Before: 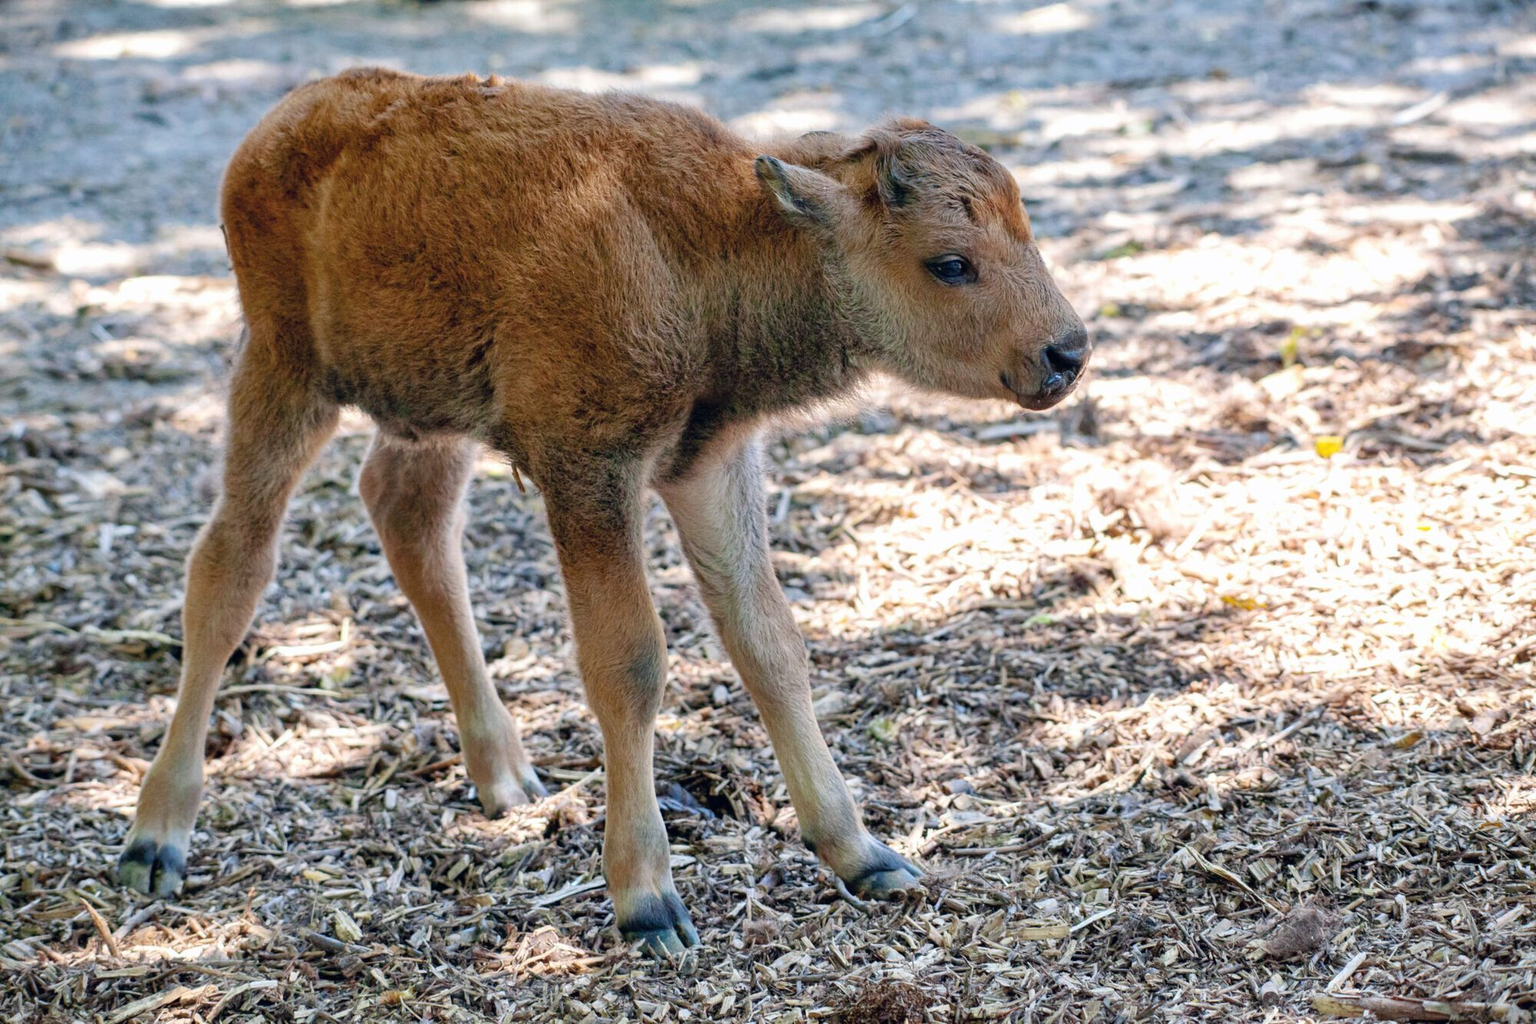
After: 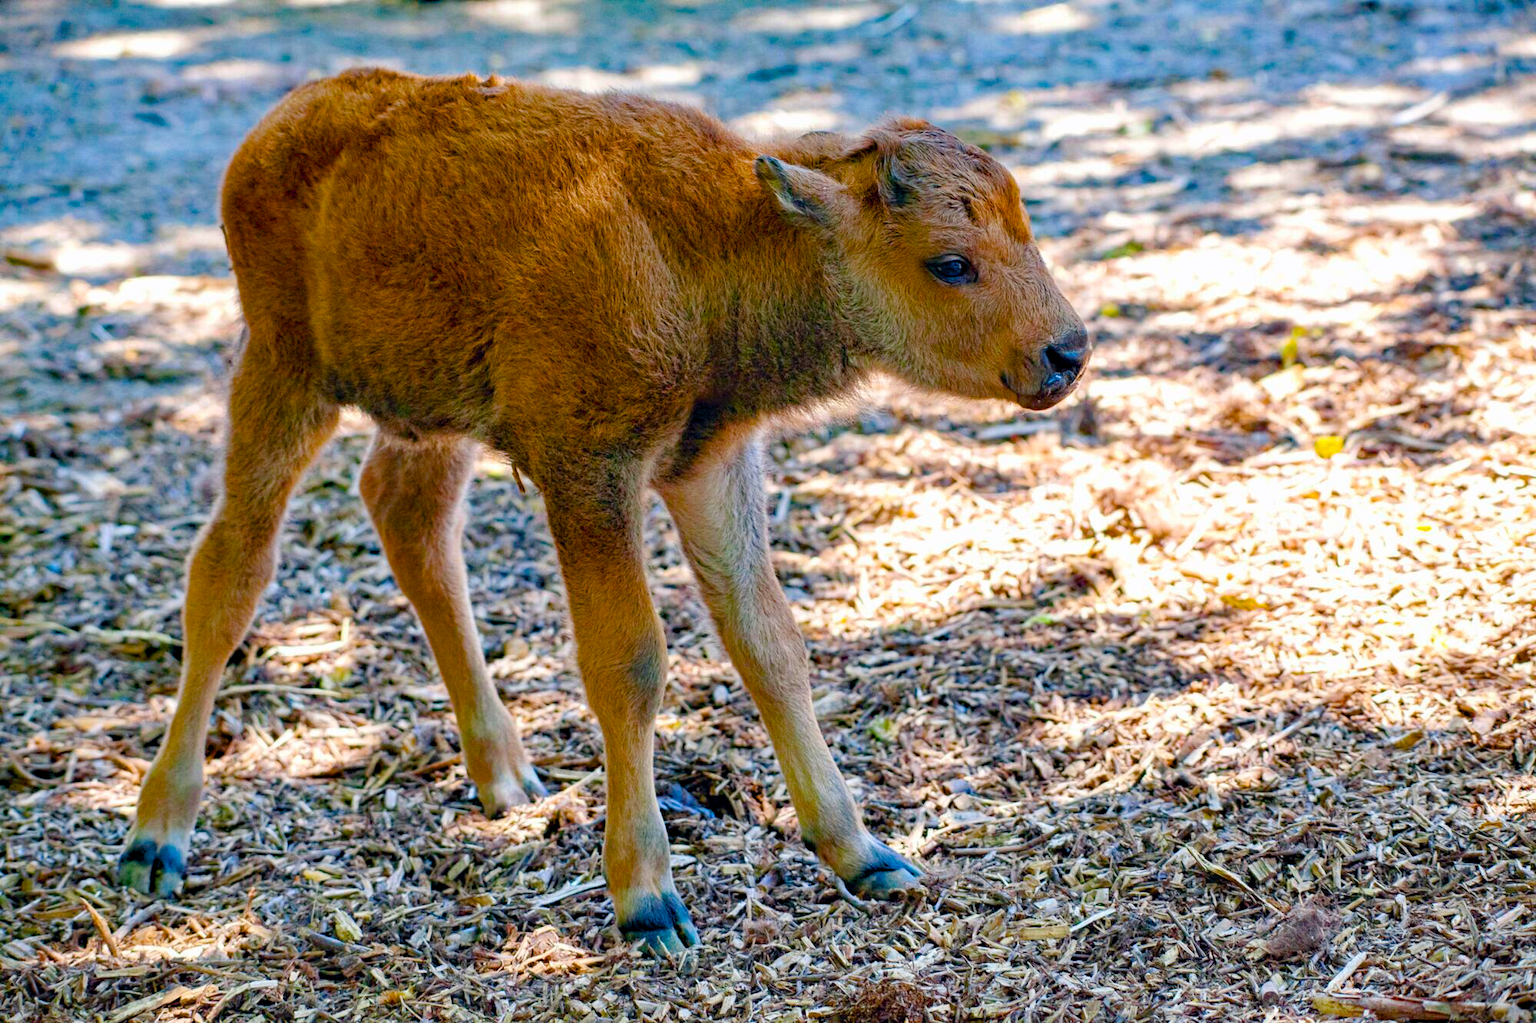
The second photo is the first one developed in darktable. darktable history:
color balance rgb: linear chroma grading › shadows 9.692%, linear chroma grading › highlights 10.523%, linear chroma grading › global chroma 14.946%, linear chroma grading › mid-tones 14.647%, perceptual saturation grading › global saturation 34.632%, perceptual saturation grading › highlights -25.276%, perceptual saturation grading › shadows 50.104%
haze removal: strength 0.281, distance 0.248, adaptive false
